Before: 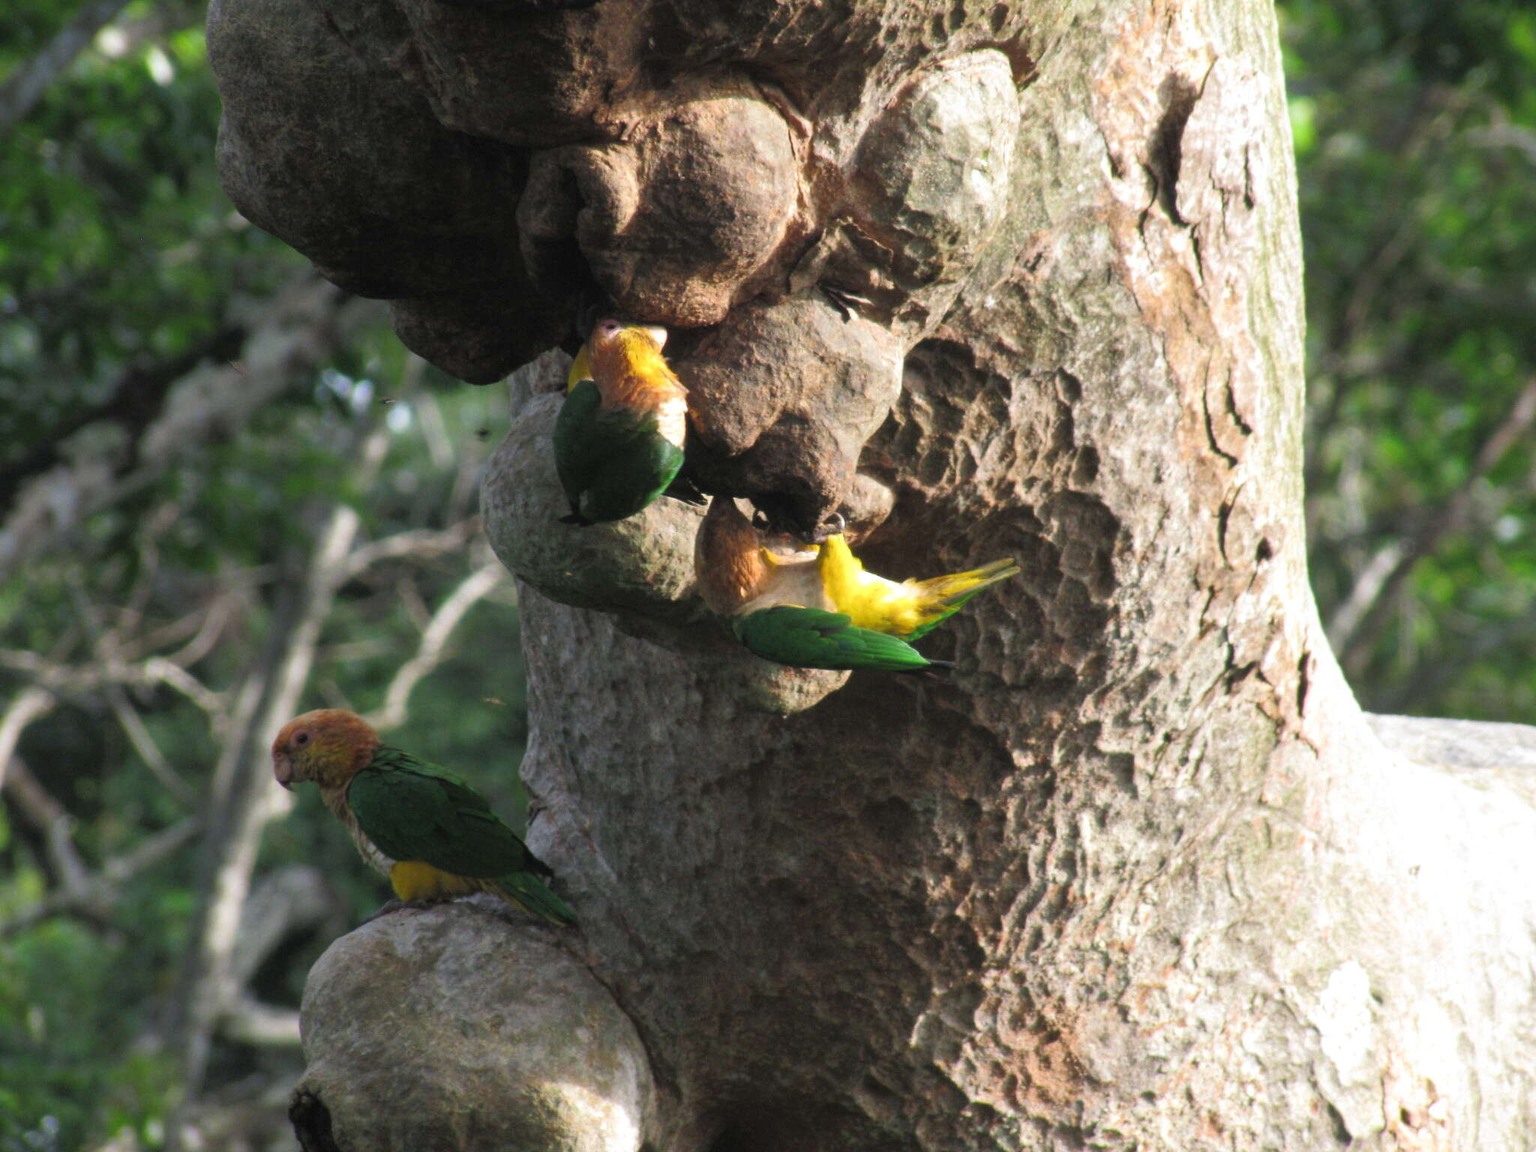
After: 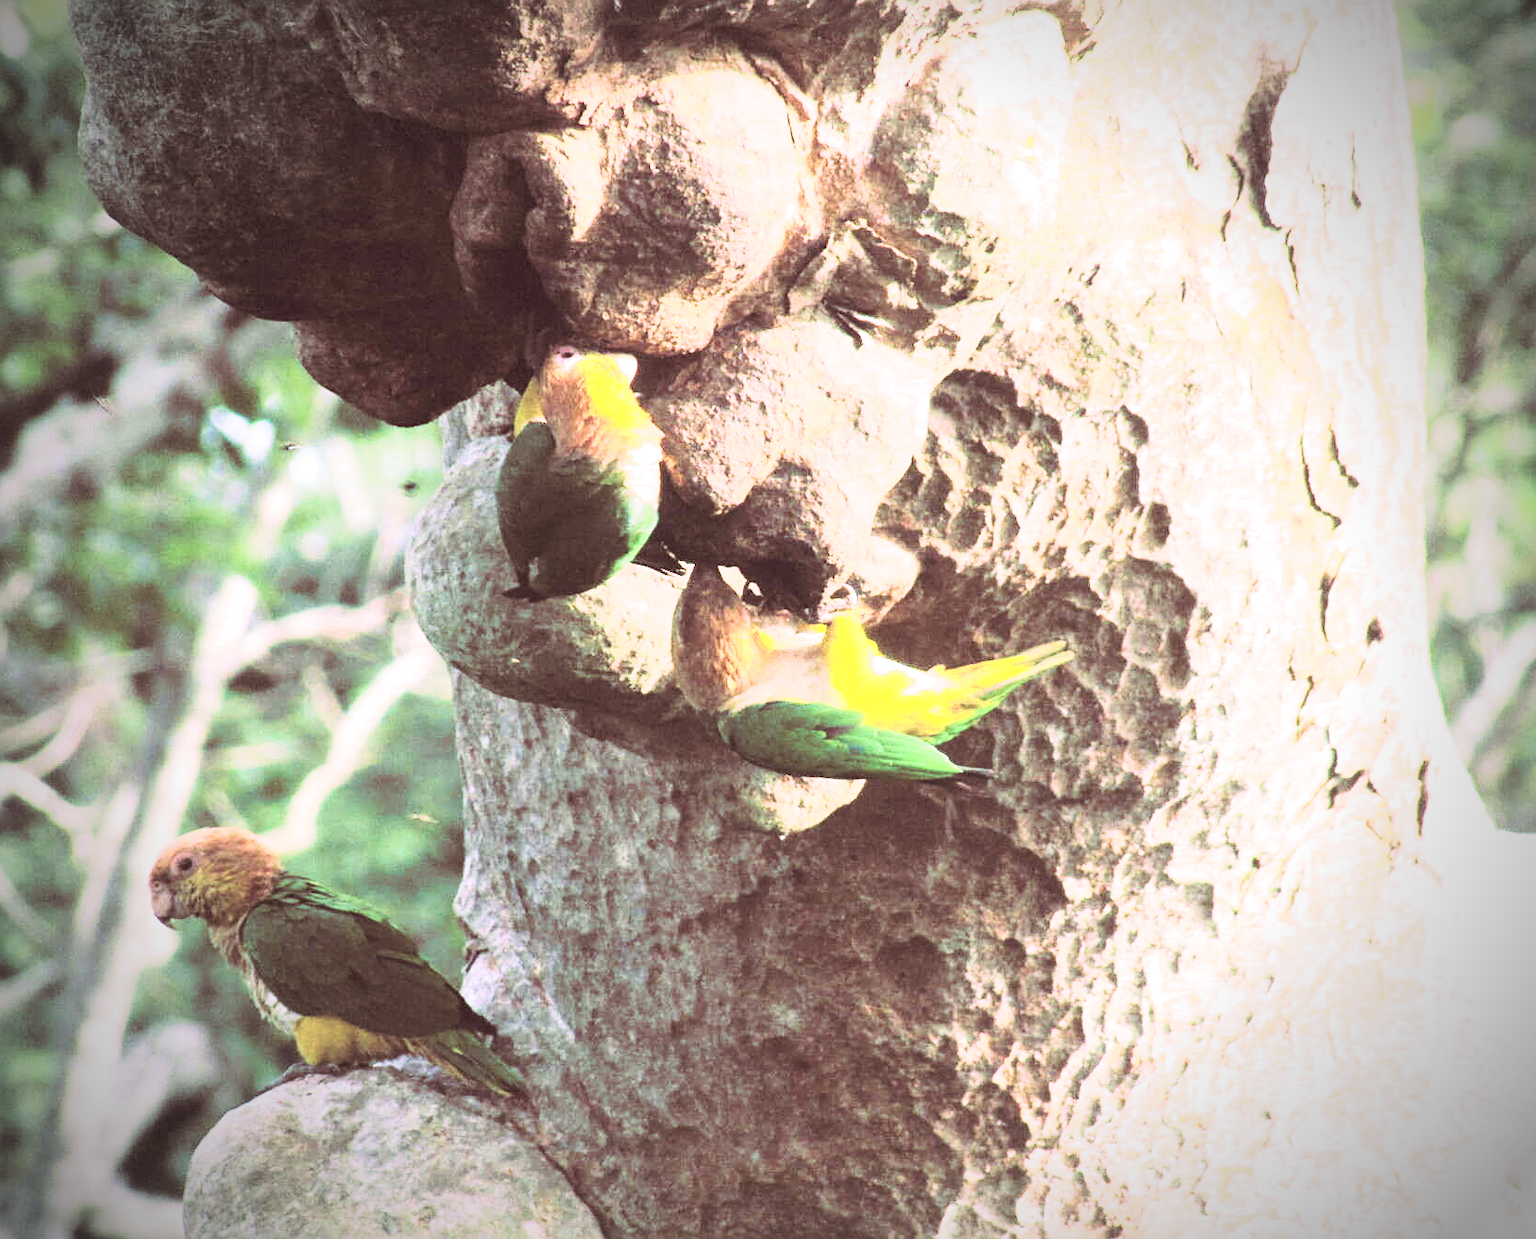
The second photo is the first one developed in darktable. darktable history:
velvia: strength 45%
contrast brightness saturation: contrast 0.43, brightness 0.56, saturation -0.19
vignetting: fall-off start 75%, brightness -0.692, width/height ratio 1.084
crop: left 9.929%, top 3.475%, right 9.188%, bottom 9.529%
sharpen: on, module defaults
split-toning: highlights › hue 298.8°, highlights › saturation 0.73, compress 41.76%
exposure: black level correction 0, exposure 1.379 EV, compensate exposure bias true, compensate highlight preservation false
